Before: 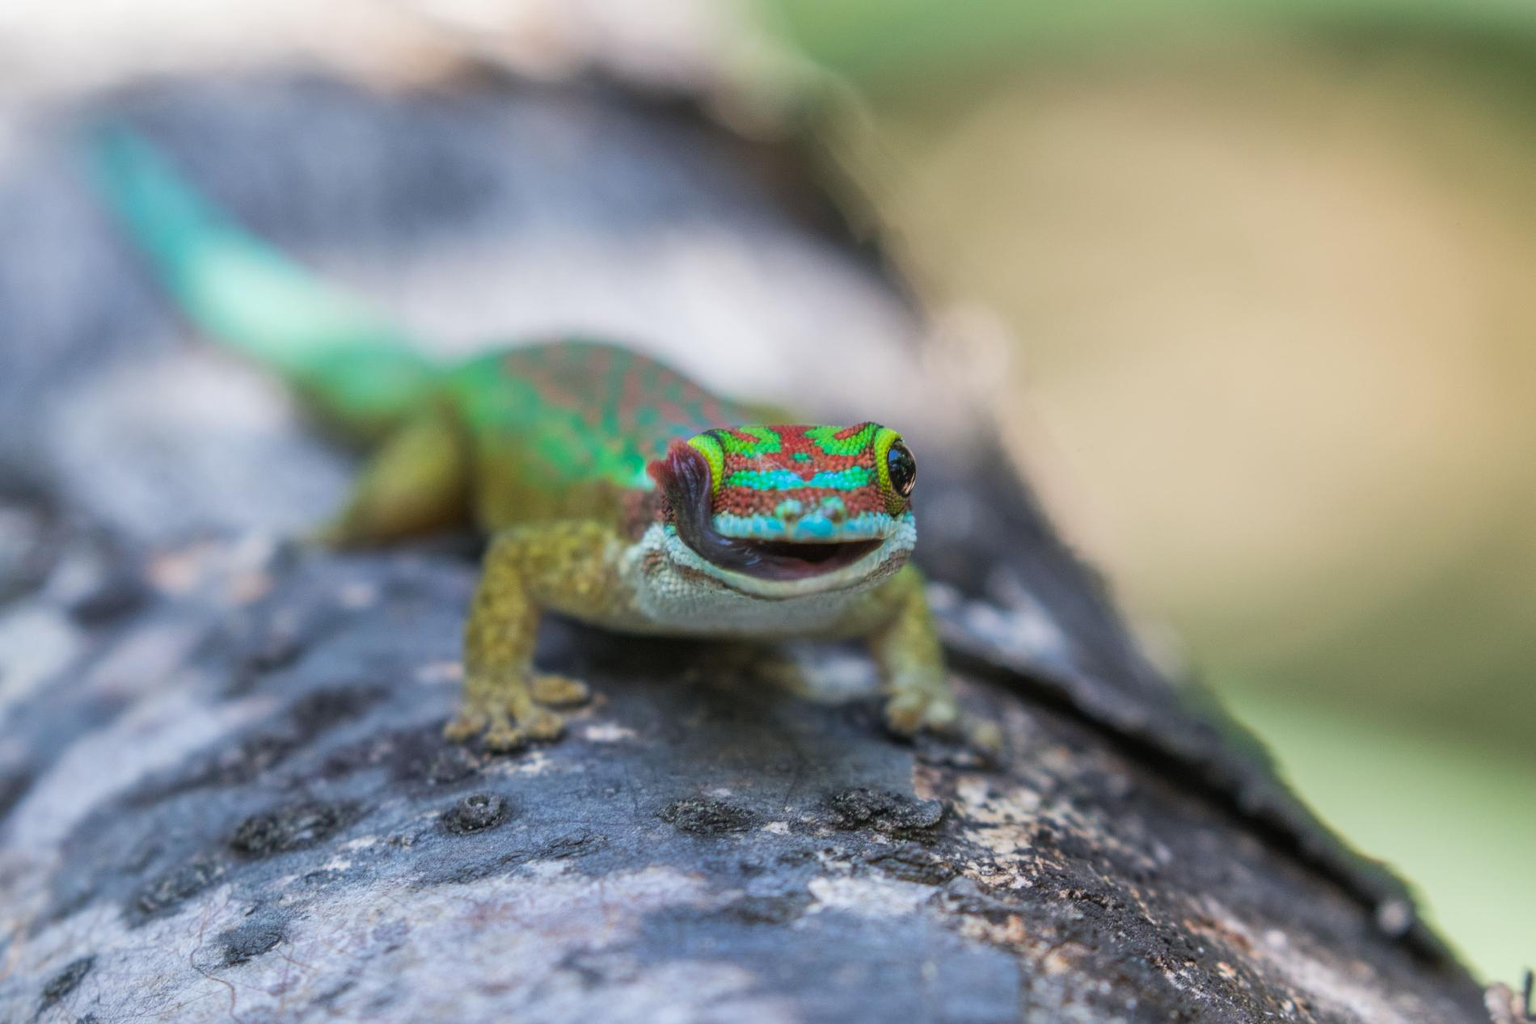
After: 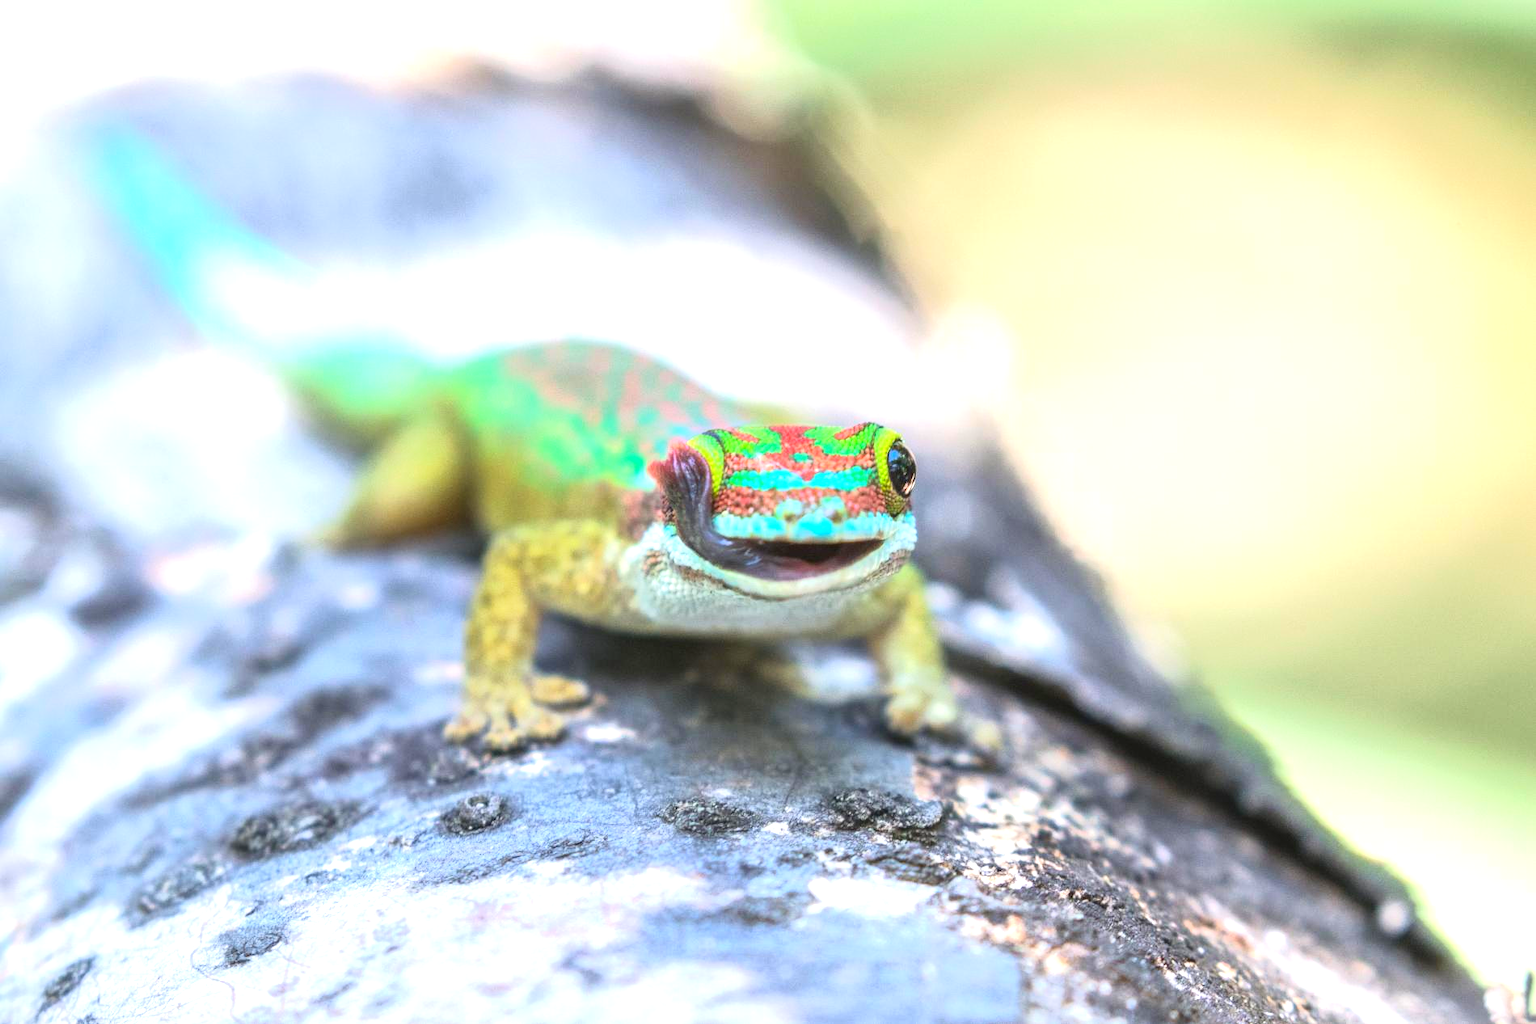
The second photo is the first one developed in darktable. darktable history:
tone curve: curves: ch0 [(0, 0) (0.003, 0.045) (0.011, 0.051) (0.025, 0.057) (0.044, 0.074) (0.069, 0.096) (0.1, 0.125) (0.136, 0.16) (0.177, 0.201) (0.224, 0.242) (0.277, 0.299) (0.335, 0.362) (0.399, 0.432) (0.468, 0.512) (0.543, 0.601) (0.623, 0.691) (0.709, 0.786) (0.801, 0.876) (0.898, 0.927) (1, 1)], color space Lab, linked channels, preserve colors none
exposure: black level correction 0, exposure 1.292 EV, compensate highlight preservation false
